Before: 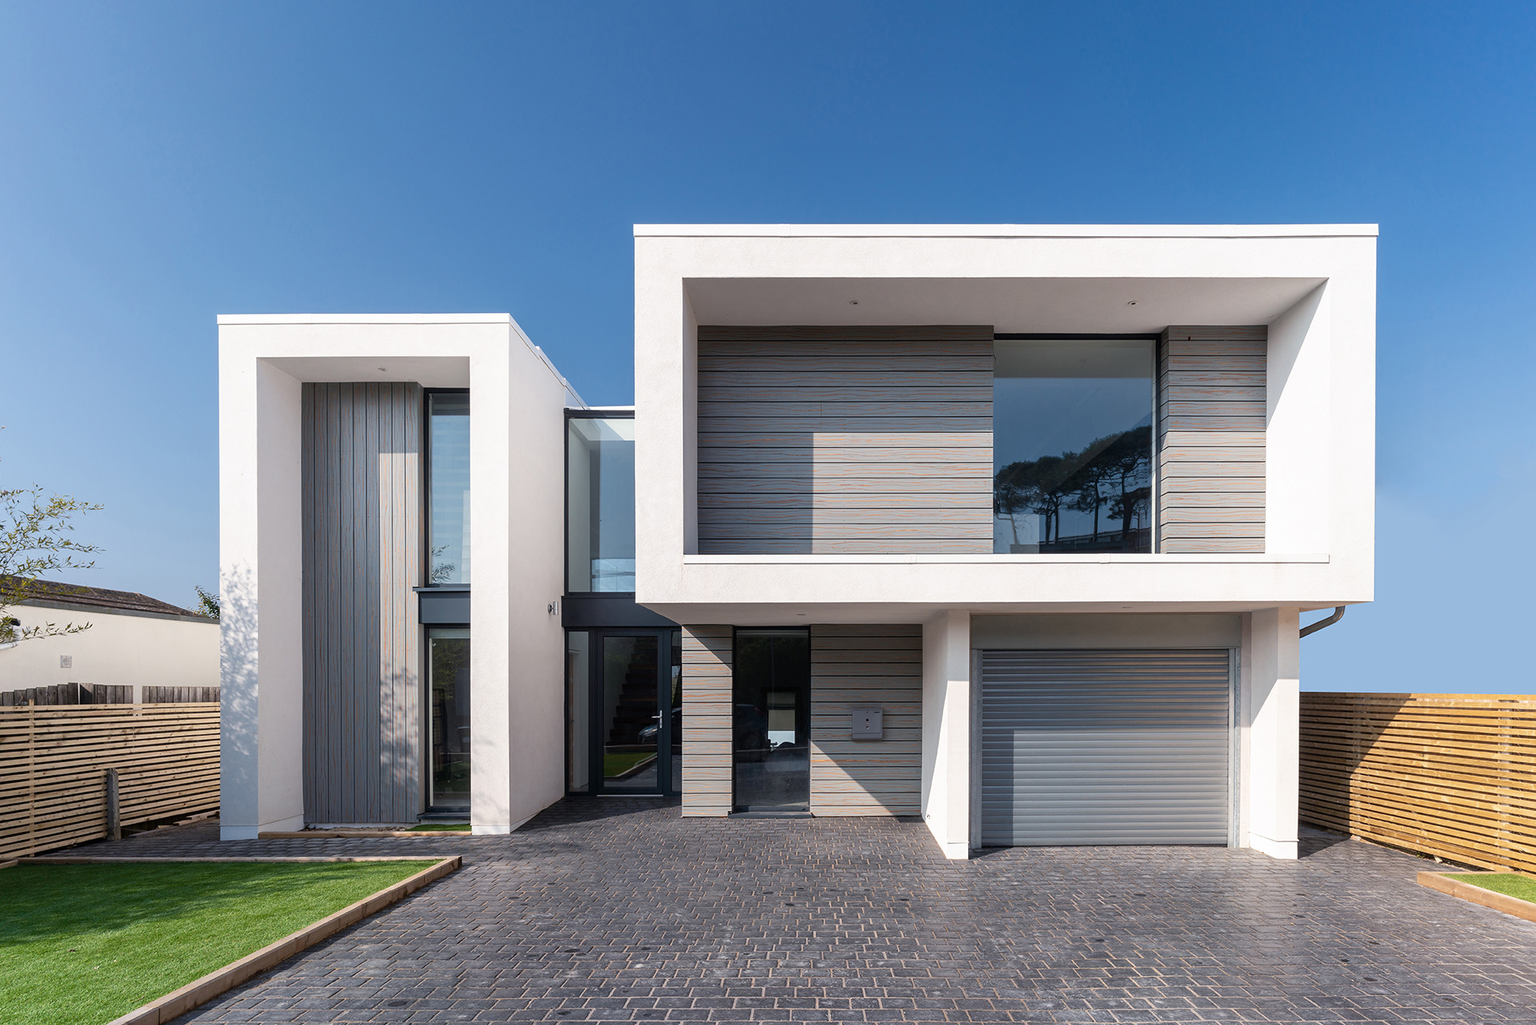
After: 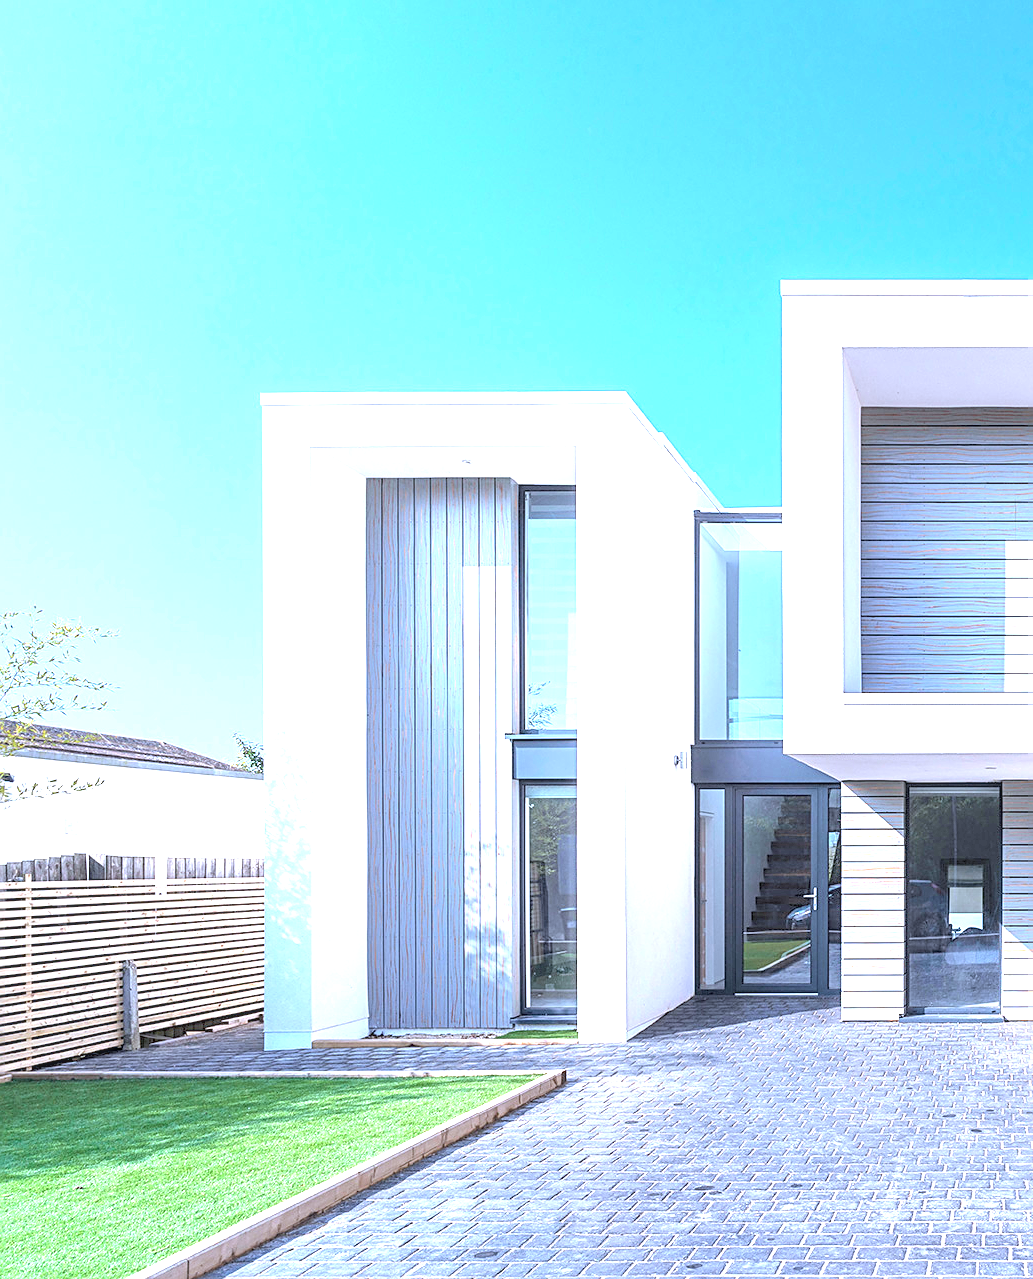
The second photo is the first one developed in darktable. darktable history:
crop: left 0.587%, right 45.588%, bottom 0.086%
contrast brightness saturation: brightness 0.28
local contrast: on, module defaults
color calibration: illuminant custom, x 0.39, y 0.392, temperature 3856.94 K
sharpen: on, module defaults
exposure: black level correction 0, exposure 2 EV, compensate highlight preservation false
